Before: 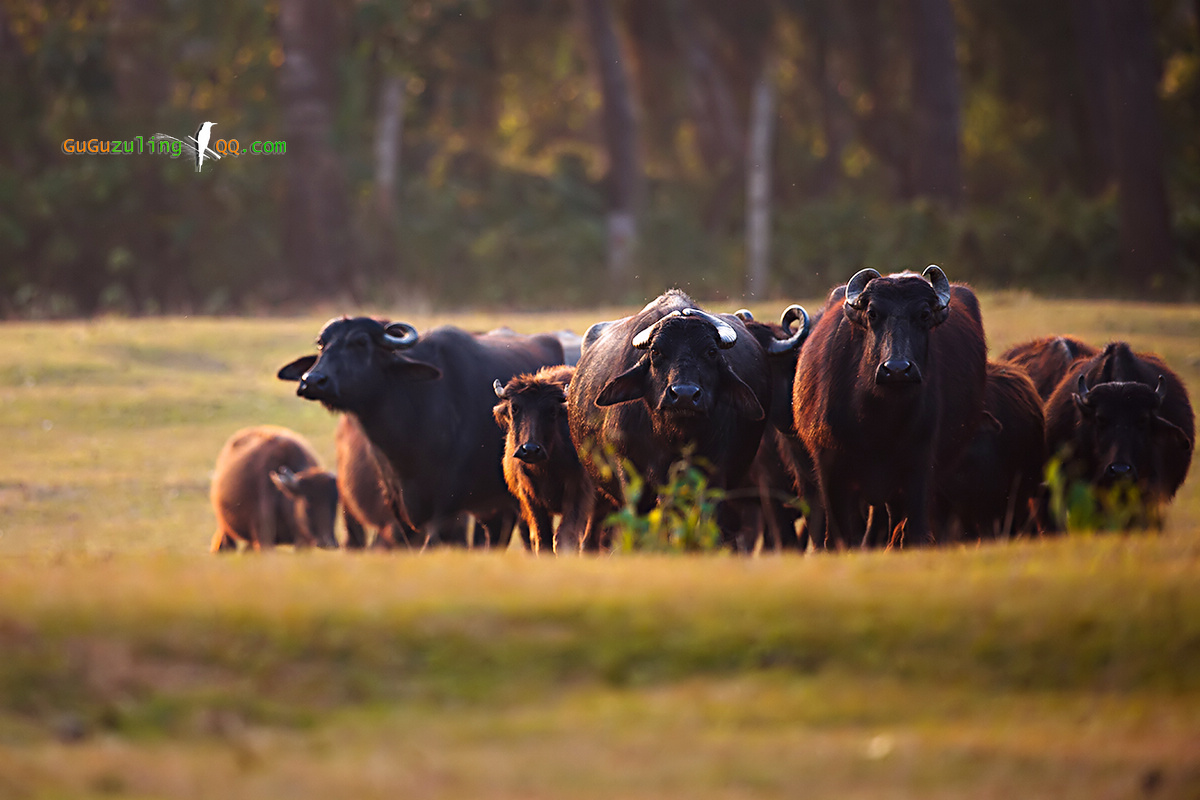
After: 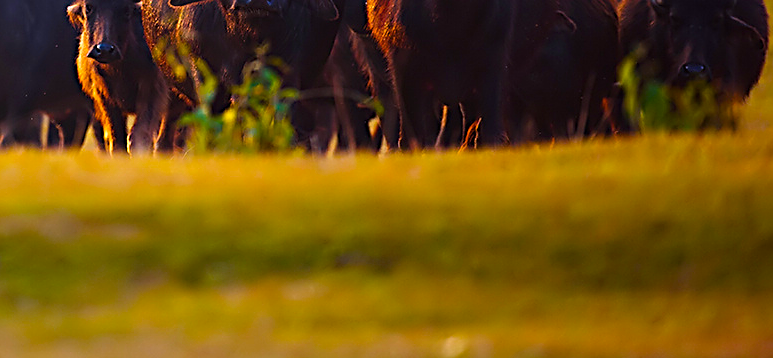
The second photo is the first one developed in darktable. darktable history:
sharpen: on, module defaults
color balance rgb: linear chroma grading › global chroma 15%, perceptual saturation grading › global saturation 30%
crop and rotate: left 35.509%, top 50.238%, bottom 4.934%
white balance: red 0.974, blue 1.044
